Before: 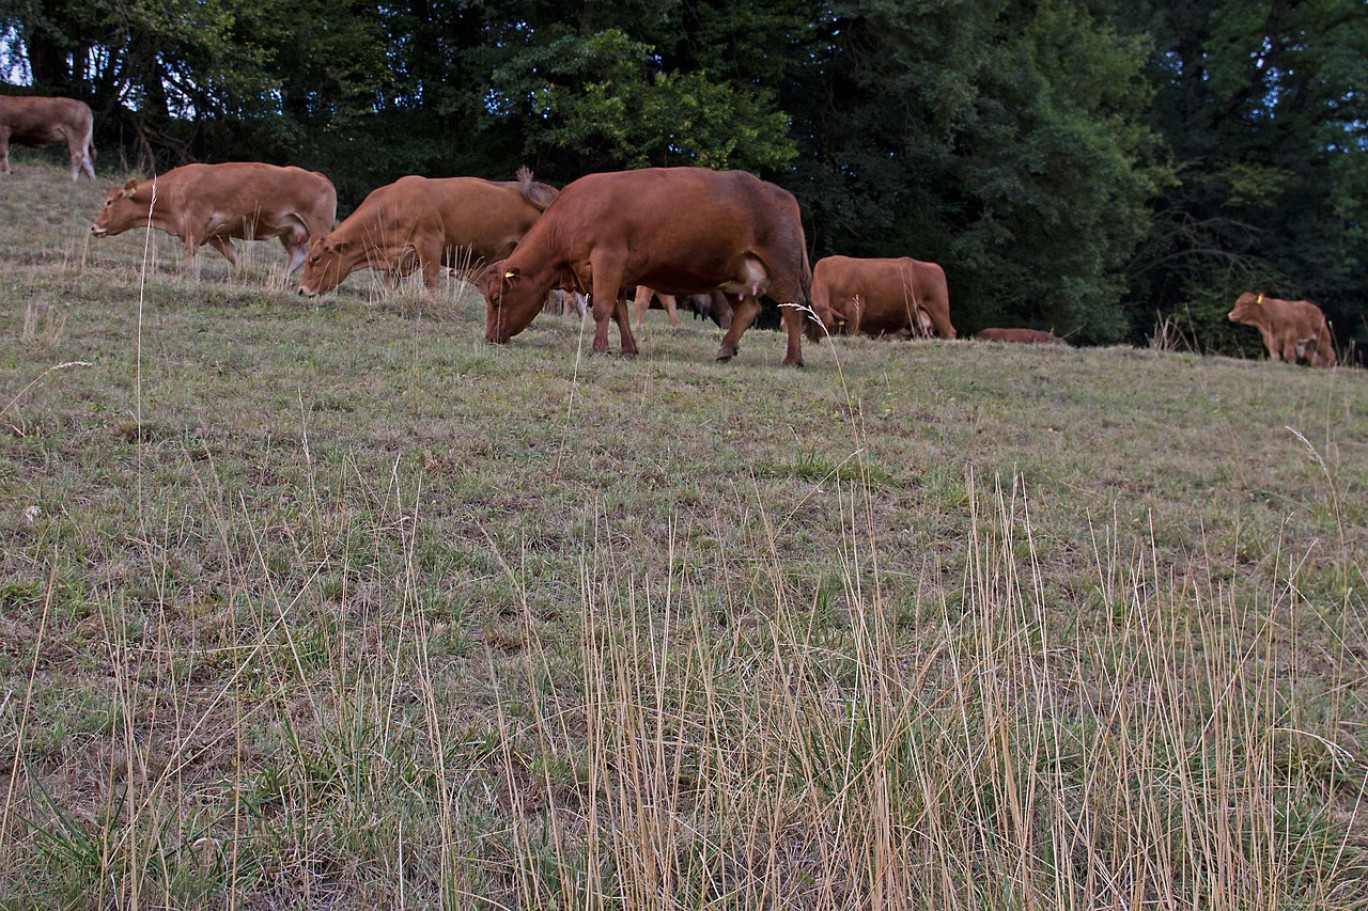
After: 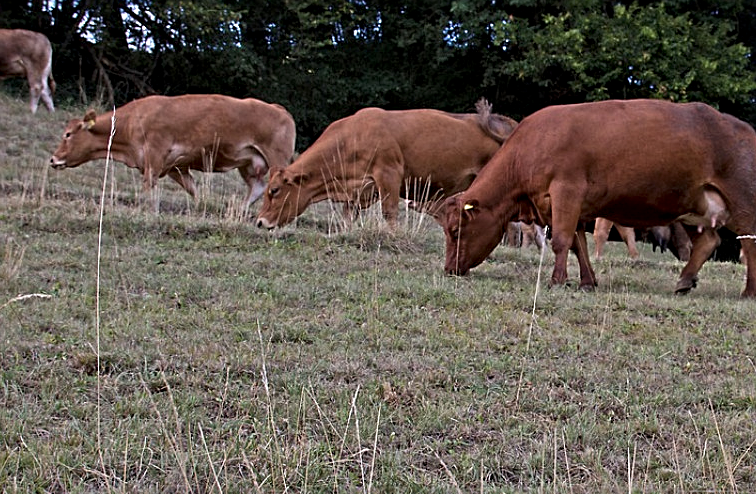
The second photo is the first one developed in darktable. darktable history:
crop and rotate: left 3.057%, top 7.513%, right 41.669%, bottom 38.199%
sharpen: radius 2.187, amount 0.383, threshold 0.153
contrast equalizer: y [[0.546, 0.552, 0.554, 0.554, 0.552, 0.546], [0.5 ×6], [0.5 ×6], [0 ×6], [0 ×6]]
